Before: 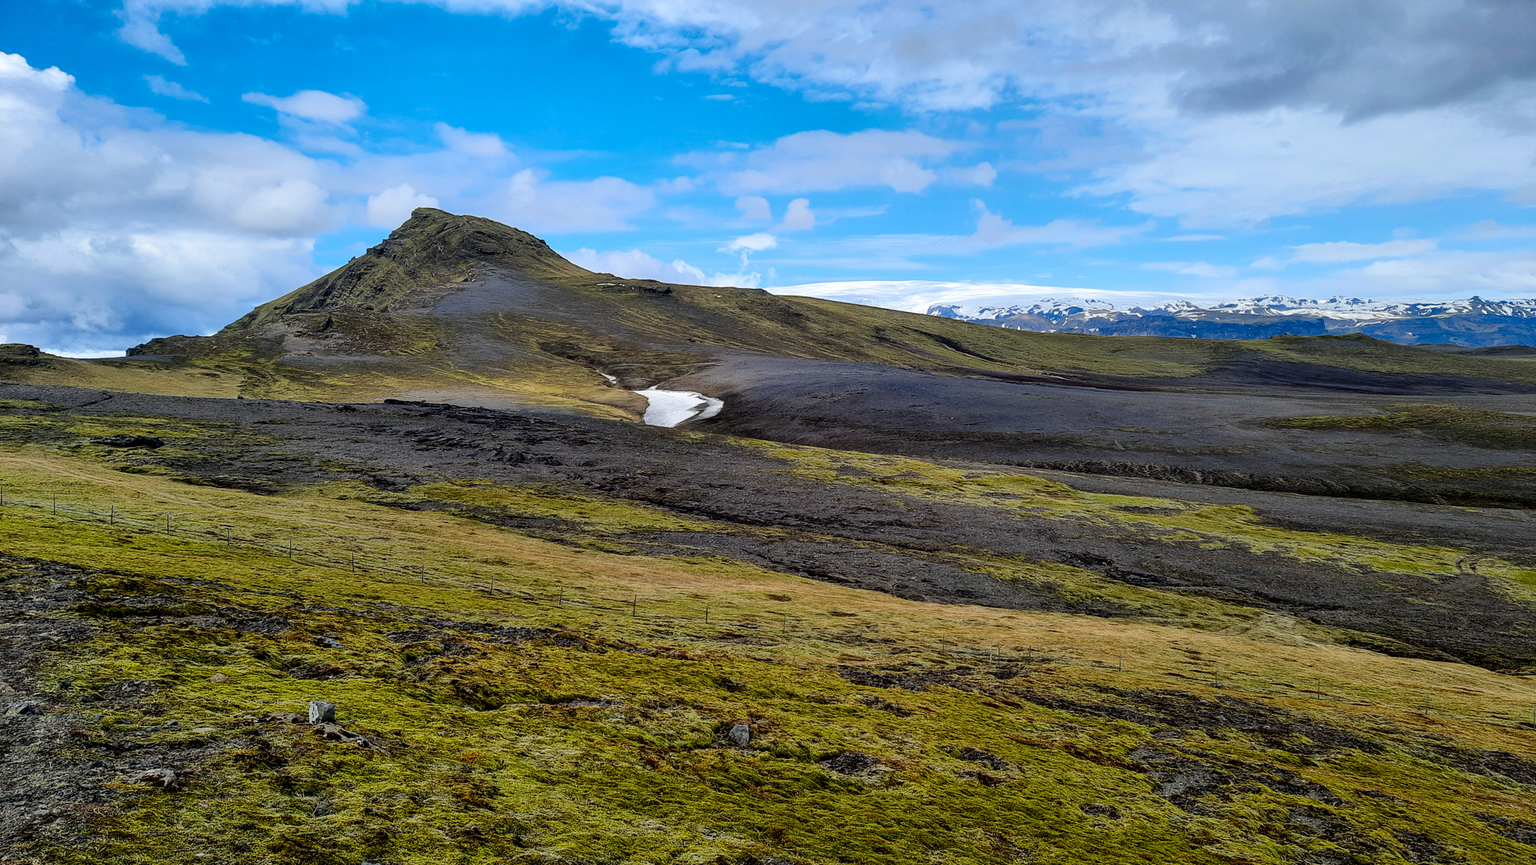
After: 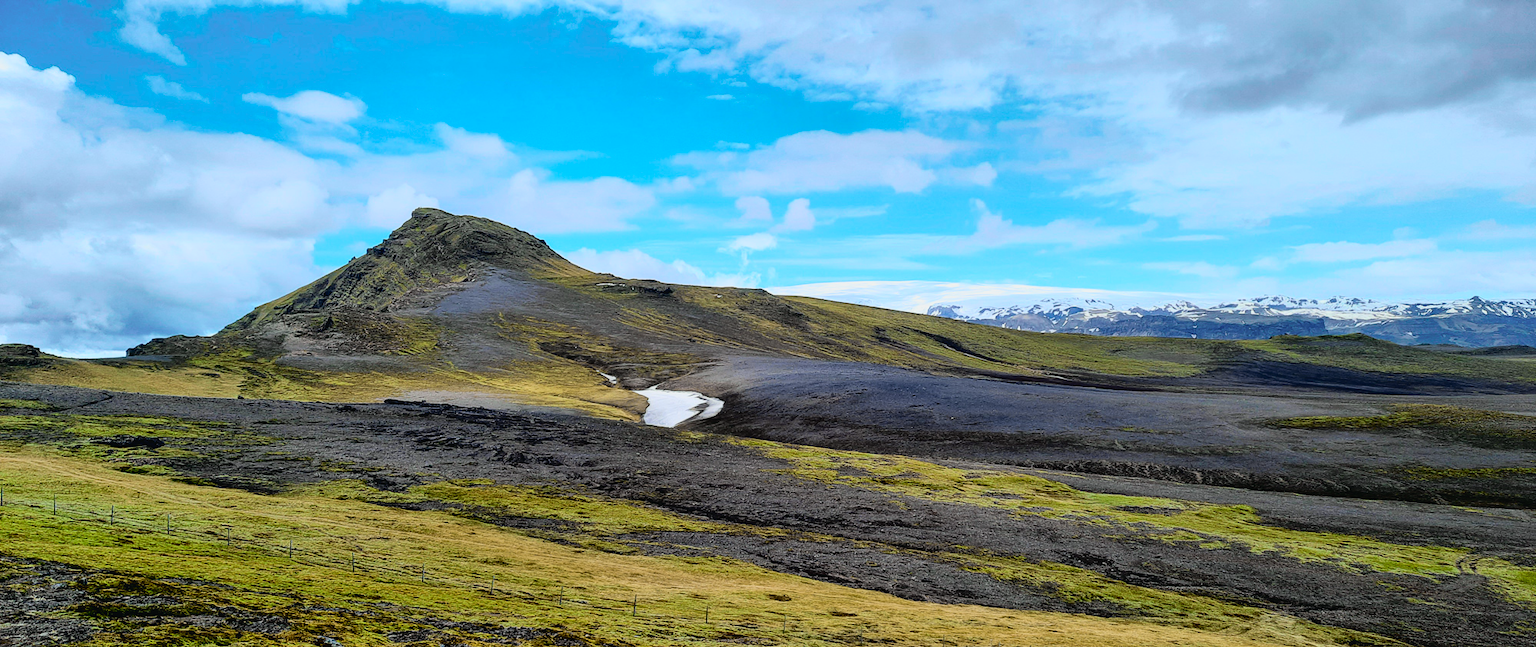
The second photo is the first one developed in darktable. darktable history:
crop: bottom 24.967%
tone curve: curves: ch0 [(0, 0.022) (0.114, 0.088) (0.282, 0.316) (0.446, 0.511) (0.613, 0.693) (0.786, 0.843) (0.999, 0.949)]; ch1 [(0, 0) (0.395, 0.343) (0.463, 0.427) (0.486, 0.474) (0.503, 0.5) (0.535, 0.522) (0.555, 0.546) (0.594, 0.614) (0.755, 0.793) (1, 1)]; ch2 [(0, 0) (0.369, 0.388) (0.449, 0.431) (0.501, 0.5) (0.528, 0.517) (0.561, 0.59) (0.612, 0.646) (0.697, 0.721) (1, 1)], color space Lab, independent channels, preserve colors none
